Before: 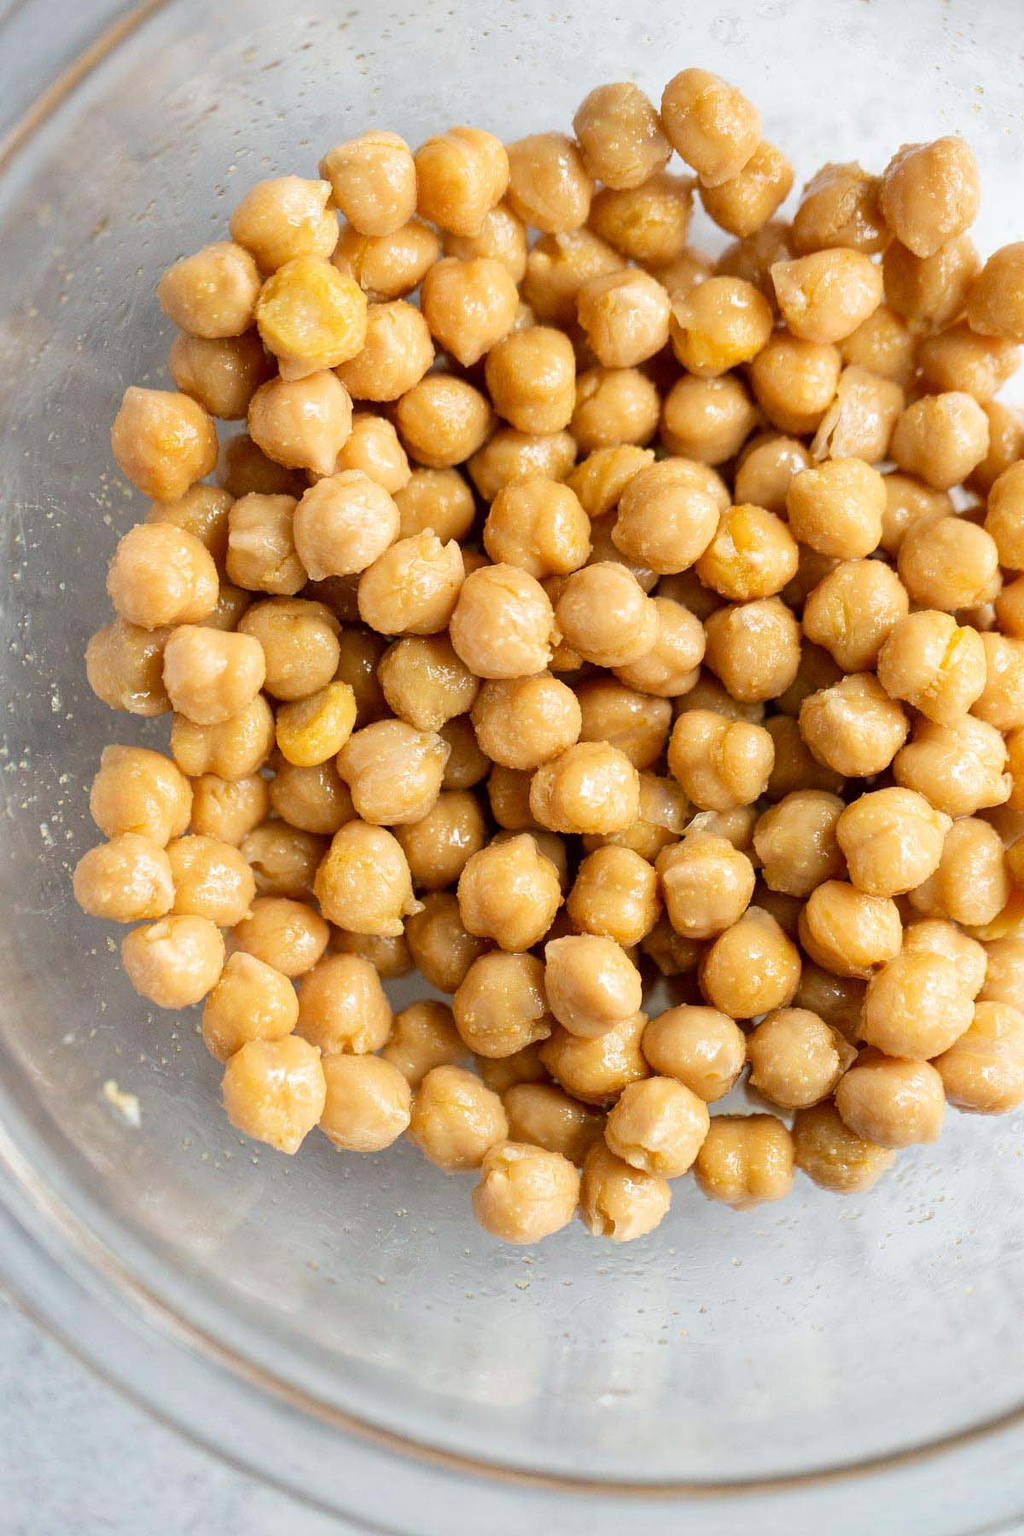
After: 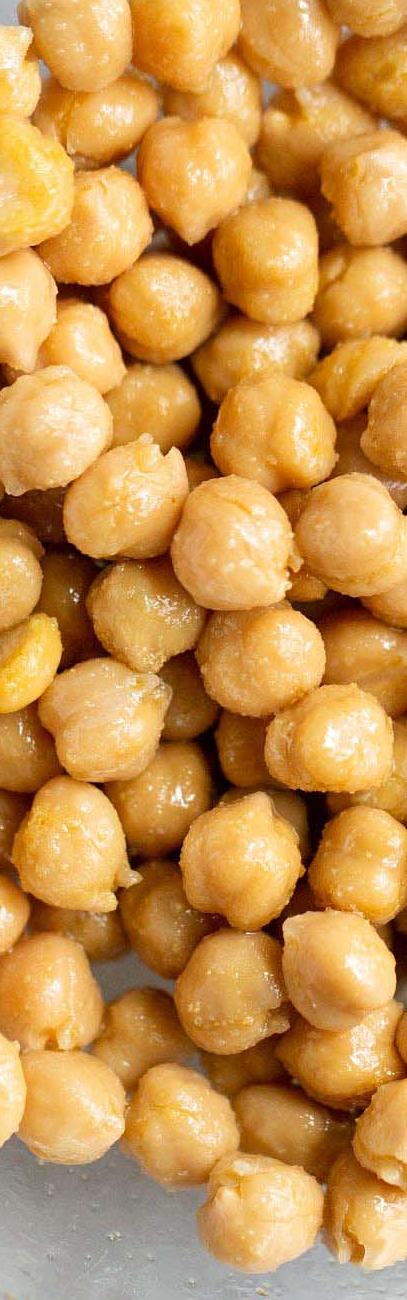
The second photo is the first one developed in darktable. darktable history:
crop and rotate: left 29.748%, top 10.324%, right 36.333%, bottom 17.407%
